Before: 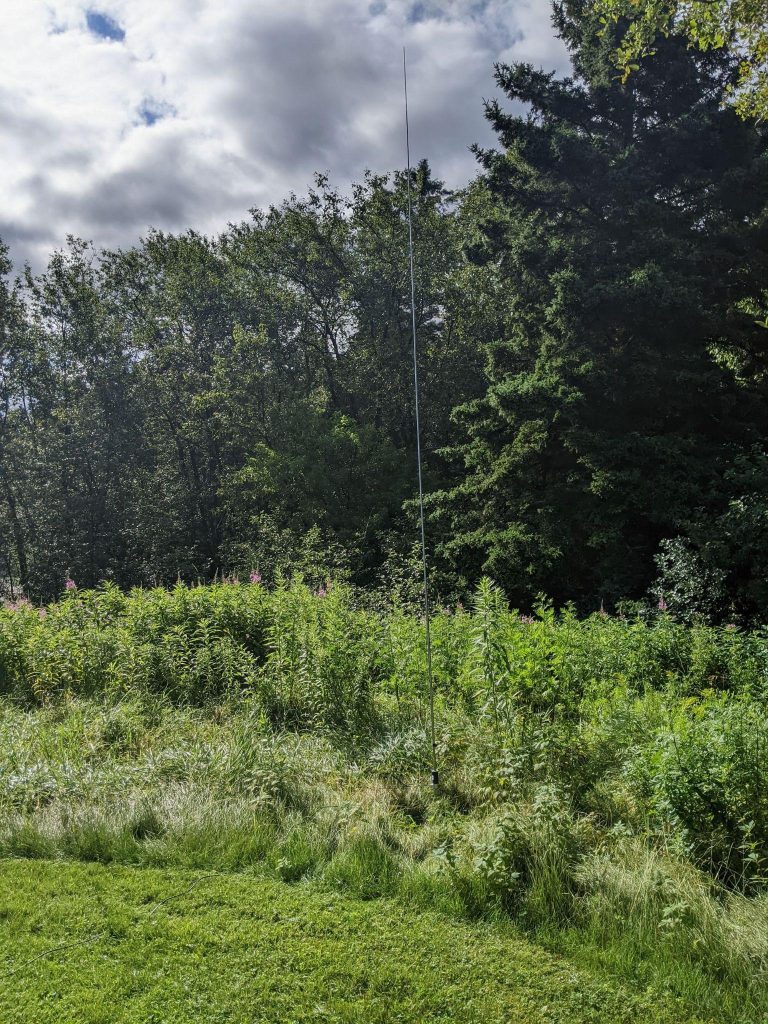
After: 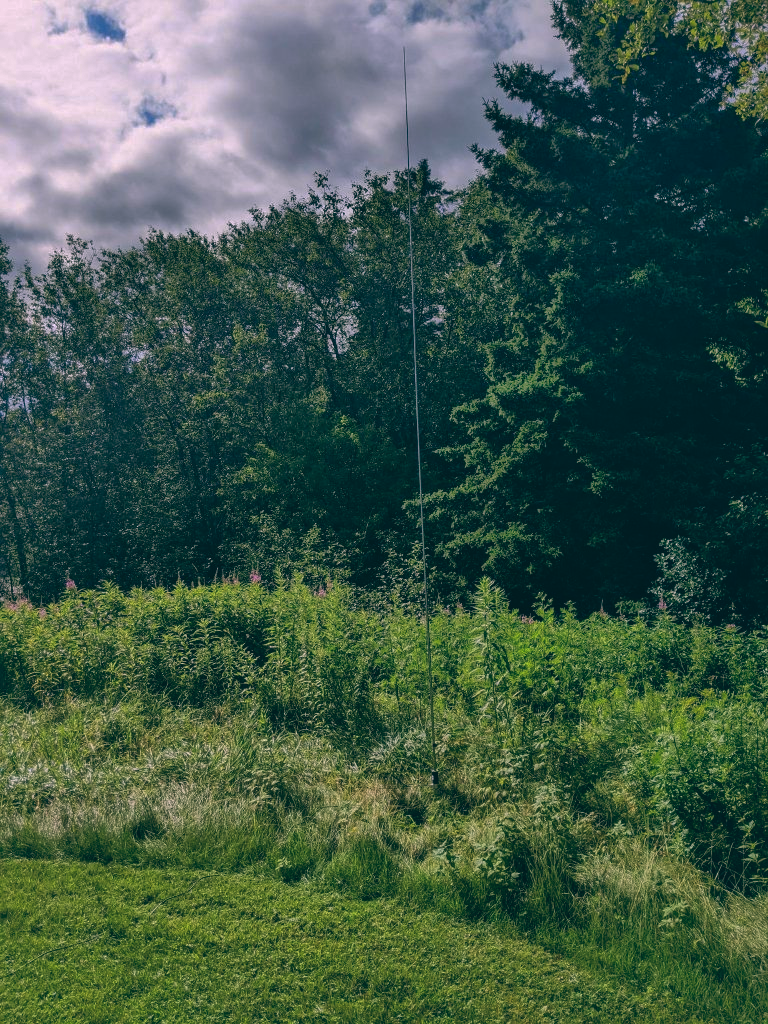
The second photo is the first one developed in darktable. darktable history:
color balance: lift [1.016, 0.983, 1, 1.017], gamma [0.78, 1.018, 1.043, 0.957], gain [0.786, 1.063, 0.937, 1.017], input saturation 118.26%, contrast 13.43%, contrast fulcrum 21.62%, output saturation 82.76%
tone equalizer: on, module defaults
shadows and highlights: on, module defaults
